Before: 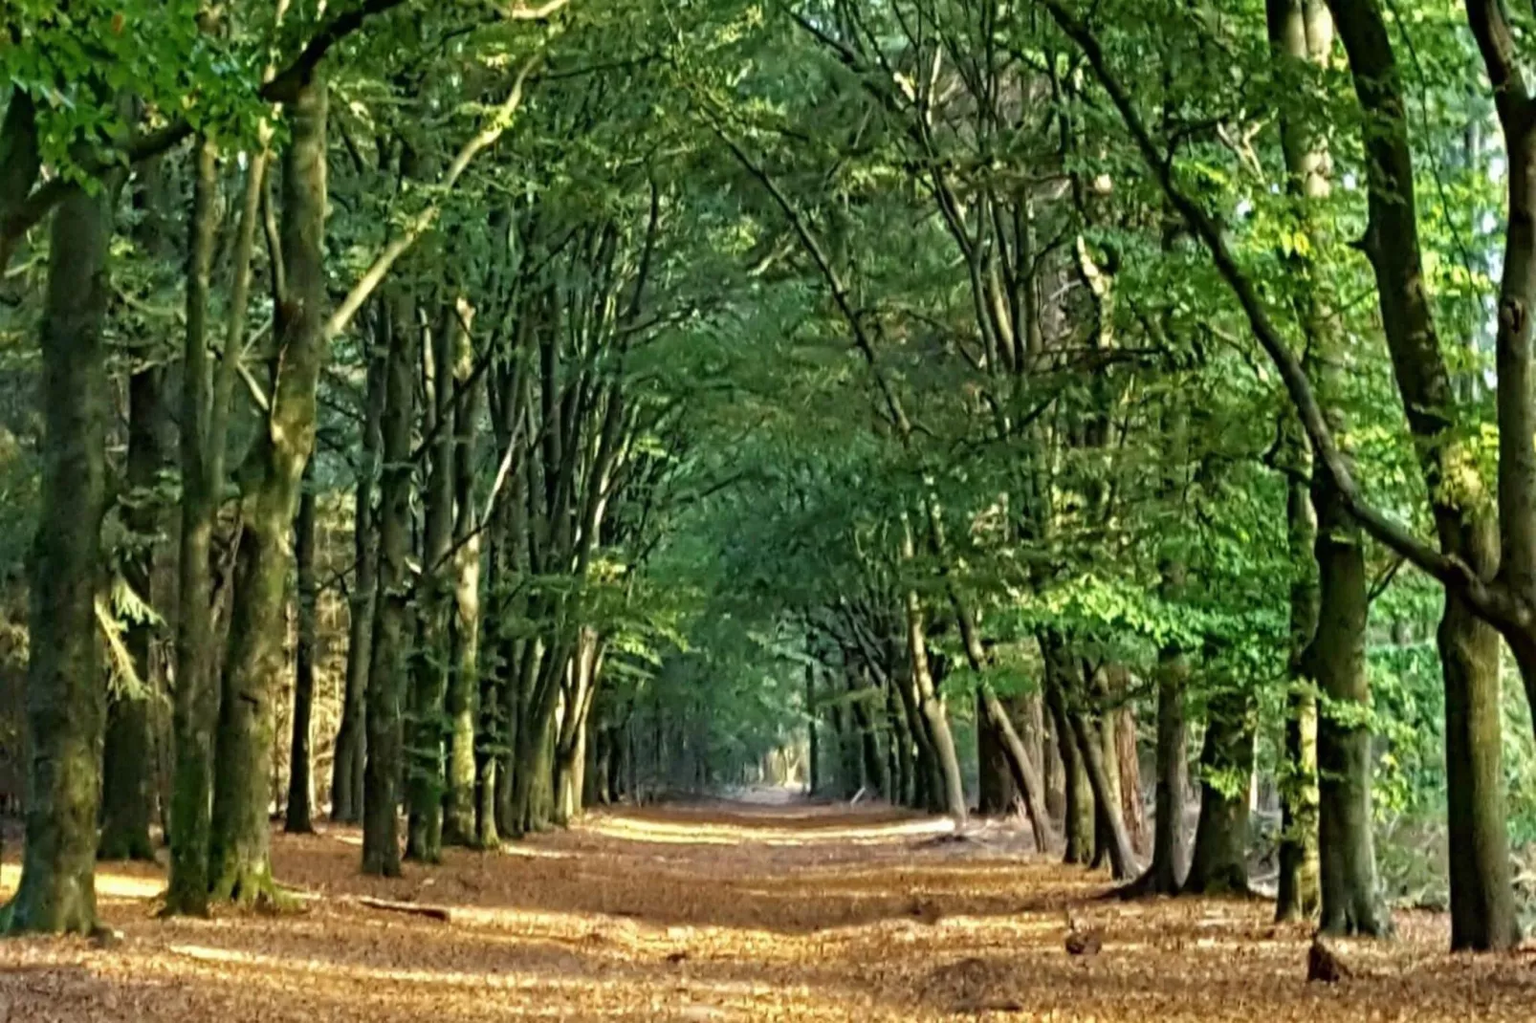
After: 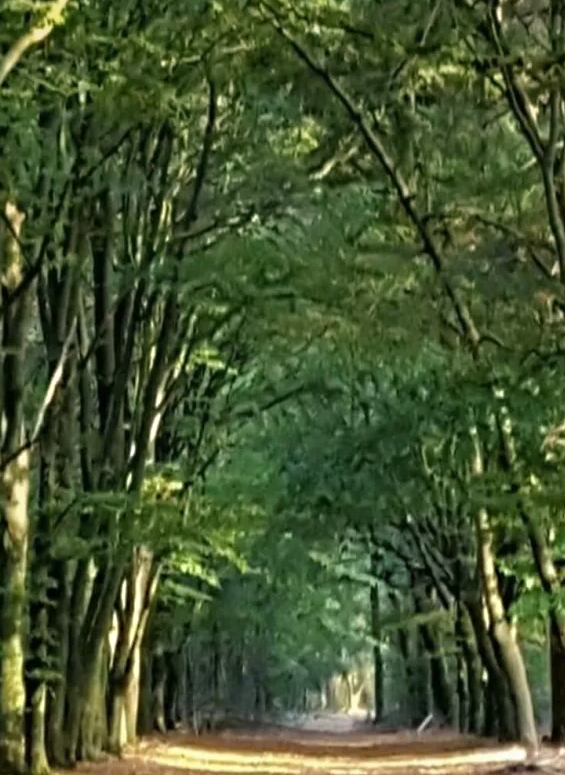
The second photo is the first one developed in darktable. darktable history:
color contrast: green-magenta contrast 0.96
graduated density: density 0.38 EV, hardness 21%, rotation -6.11°, saturation 32%
crop and rotate: left 29.476%, top 10.214%, right 35.32%, bottom 17.333%
sharpen: radius 5.325, amount 0.312, threshold 26.433
